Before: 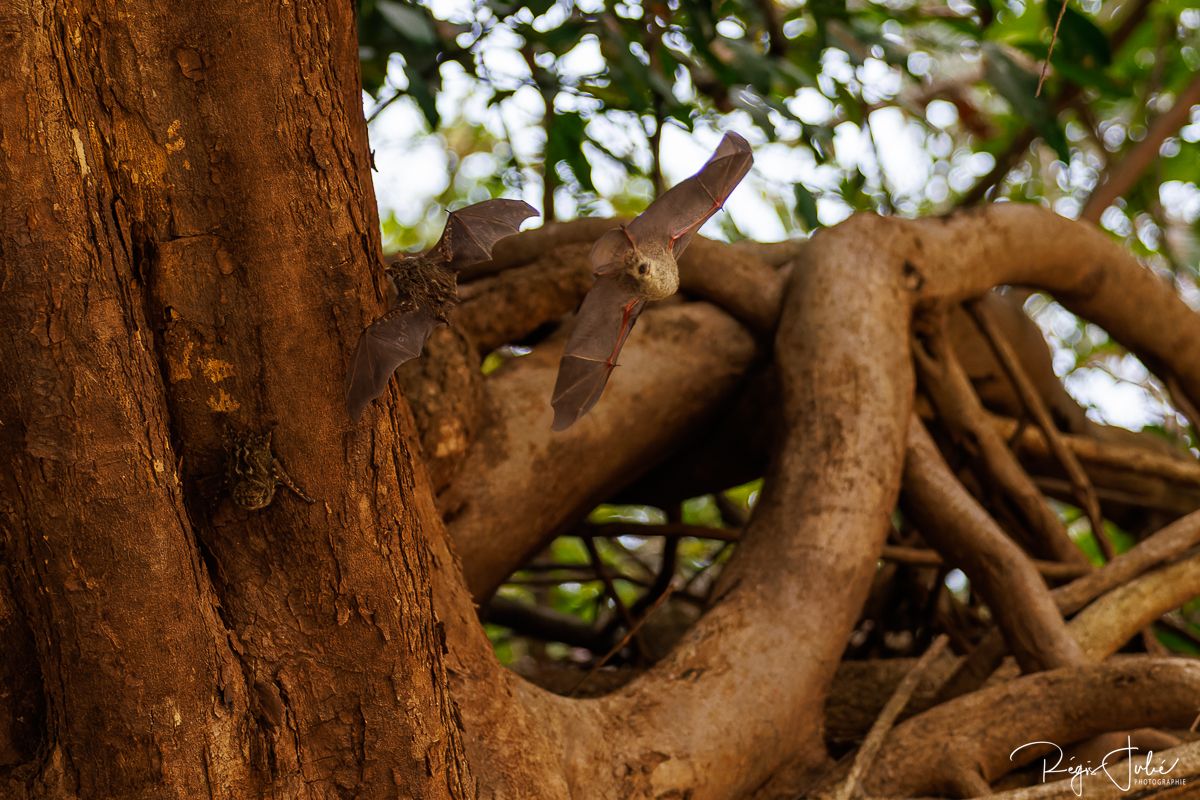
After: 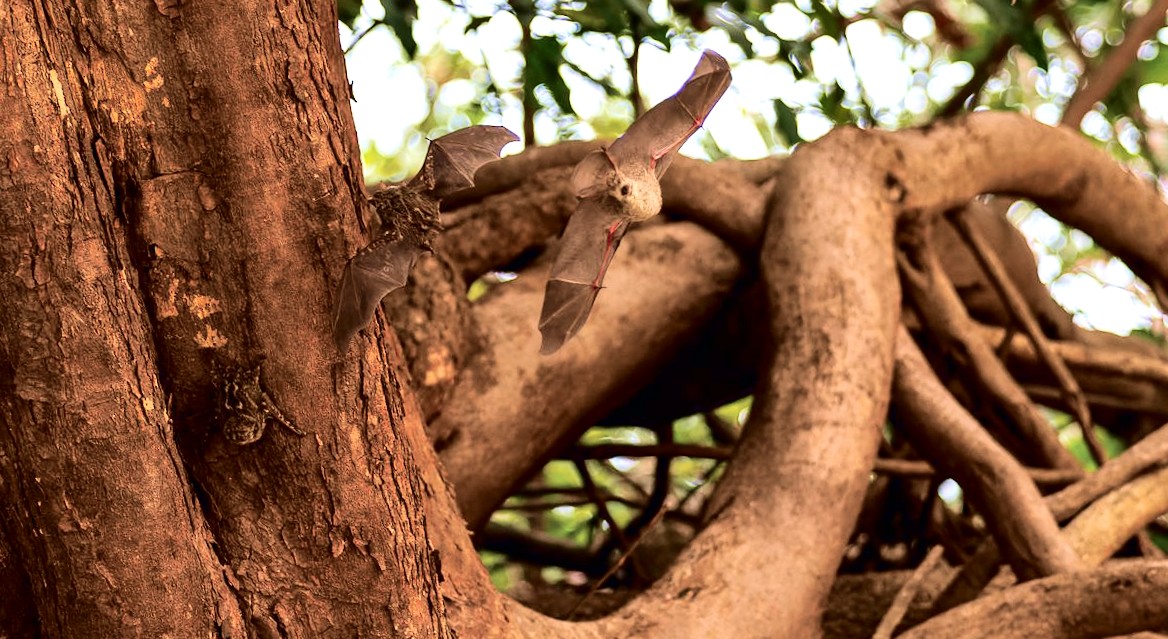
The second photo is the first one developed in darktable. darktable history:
velvia: on, module defaults
crop: top 7.625%, bottom 8.027%
rotate and perspective: rotation -2°, crop left 0.022, crop right 0.978, crop top 0.049, crop bottom 0.951
tone curve: curves: ch0 [(0, 0) (0.049, 0.01) (0.154, 0.081) (0.491, 0.56) (0.739, 0.794) (0.992, 0.937)]; ch1 [(0, 0) (0.172, 0.123) (0.317, 0.272) (0.401, 0.422) (0.499, 0.497) (0.531, 0.54) (0.615, 0.603) (0.741, 0.783) (1, 1)]; ch2 [(0, 0) (0.411, 0.424) (0.462, 0.464) (0.502, 0.489) (0.544, 0.551) (0.686, 0.638) (1, 1)], color space Lab, independent channels, preserve colors none
shadows and highlights: shadows 19.13, highlights -83.41, soften with gaussian
exposure: black level correction 0, exposure 1.1 EV, compensate exposure bias true, compensate highlight preservation false
